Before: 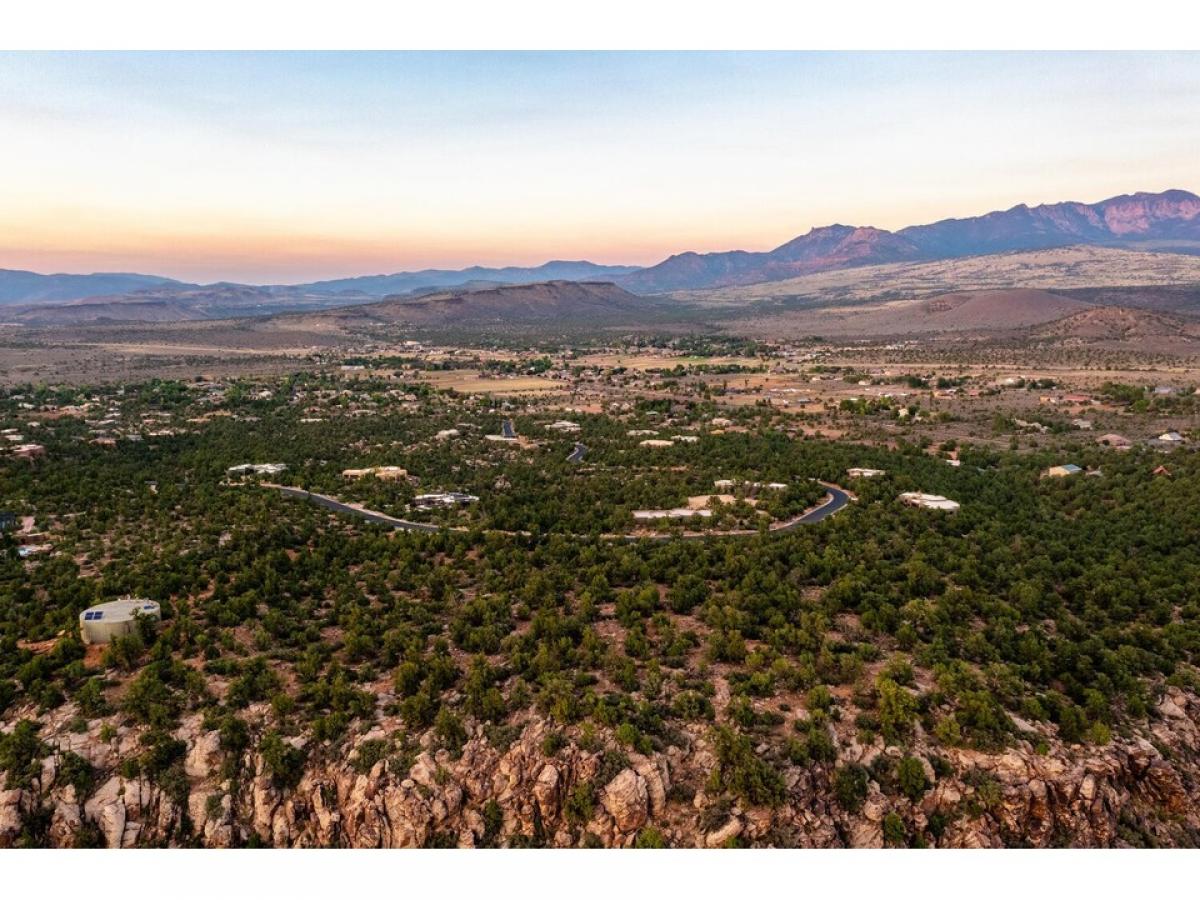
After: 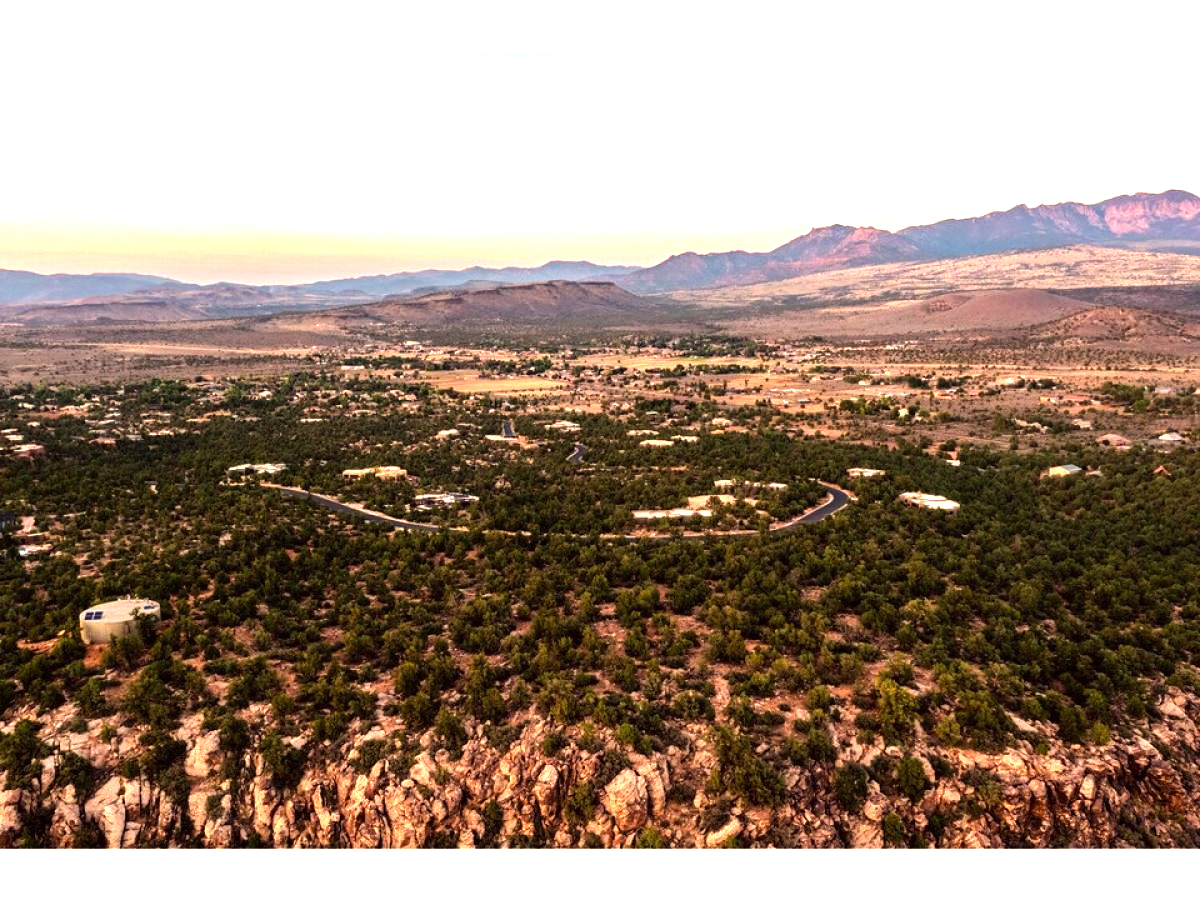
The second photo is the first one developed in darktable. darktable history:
tone equalizer: -8 EV -0.75 EV, -7 EV -0.7 EV, -6 EV -0.6 EV, -5 EV -0.4 EV, -3 EV 0.4 EV, -2 EV 0.6 EV, -1 EV 0.7 EV, +0 EV 0.75 EV, edges refinement/feathering 500, mask exposure compensation -1.57 EV, preserve details no
color correction: highlights a* -0.95, highlights b* 4.5, shadows a* 3.55
white balance: red 1.127, blue 0.943
exposure: exposure 0.197 EV, compensate highlight preservation false
